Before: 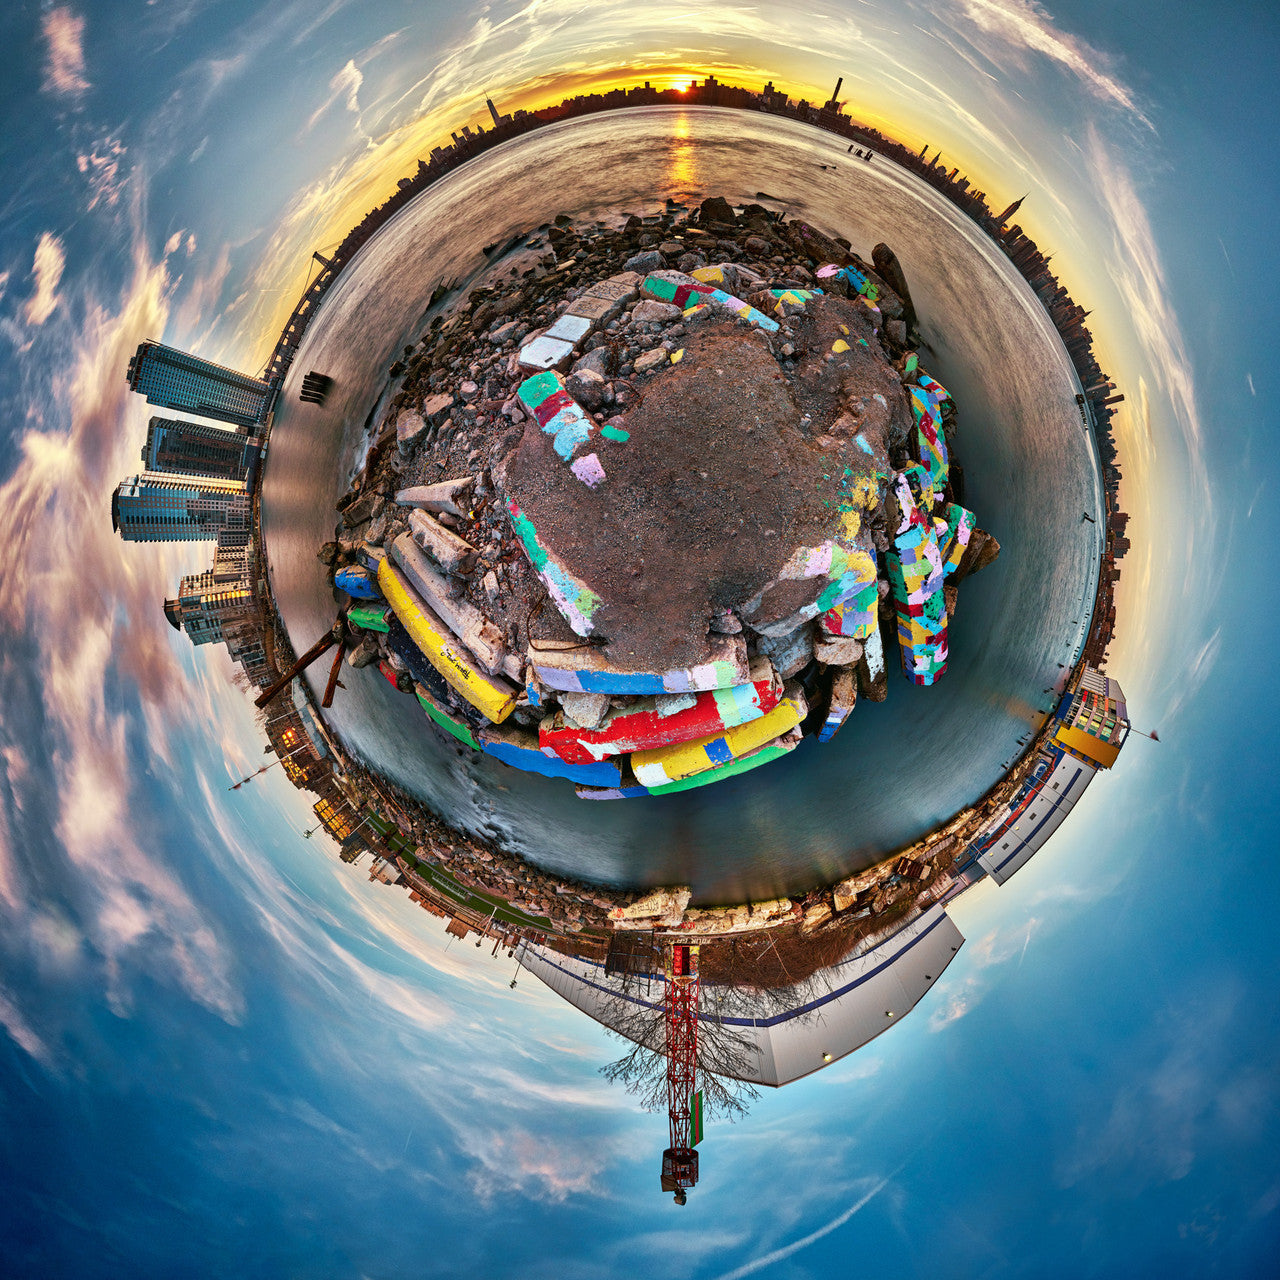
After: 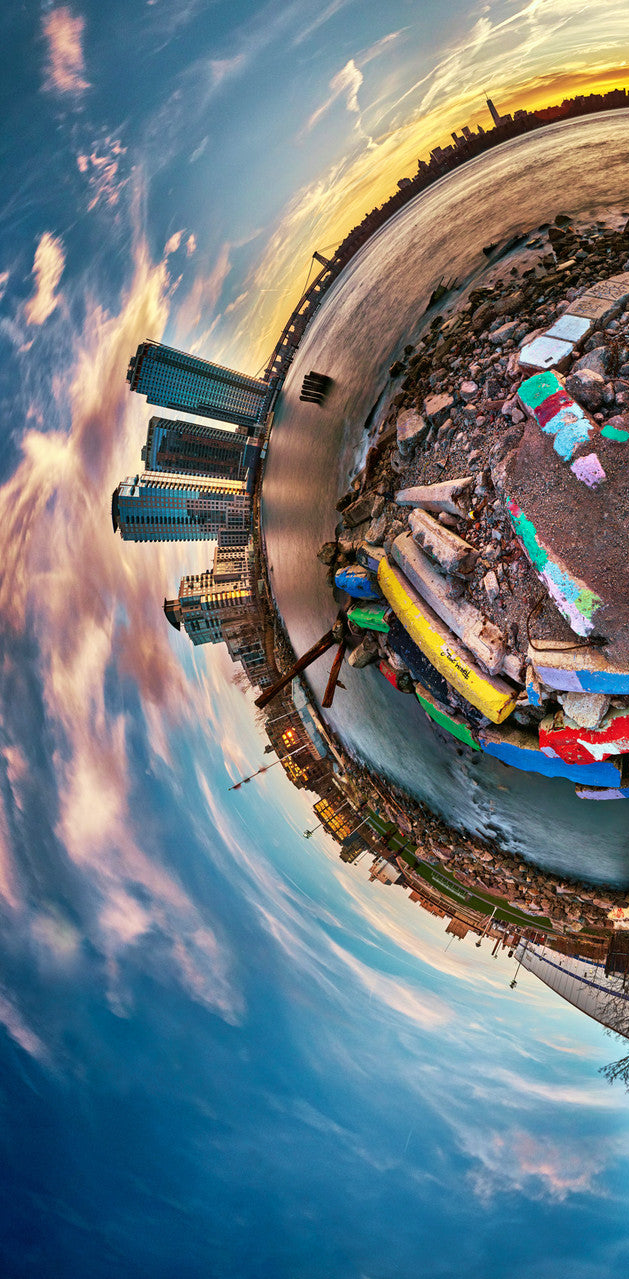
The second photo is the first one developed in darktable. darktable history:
crop and rotate: left 0%, top 0%, right 50.845%
velvia: on, module defaults
